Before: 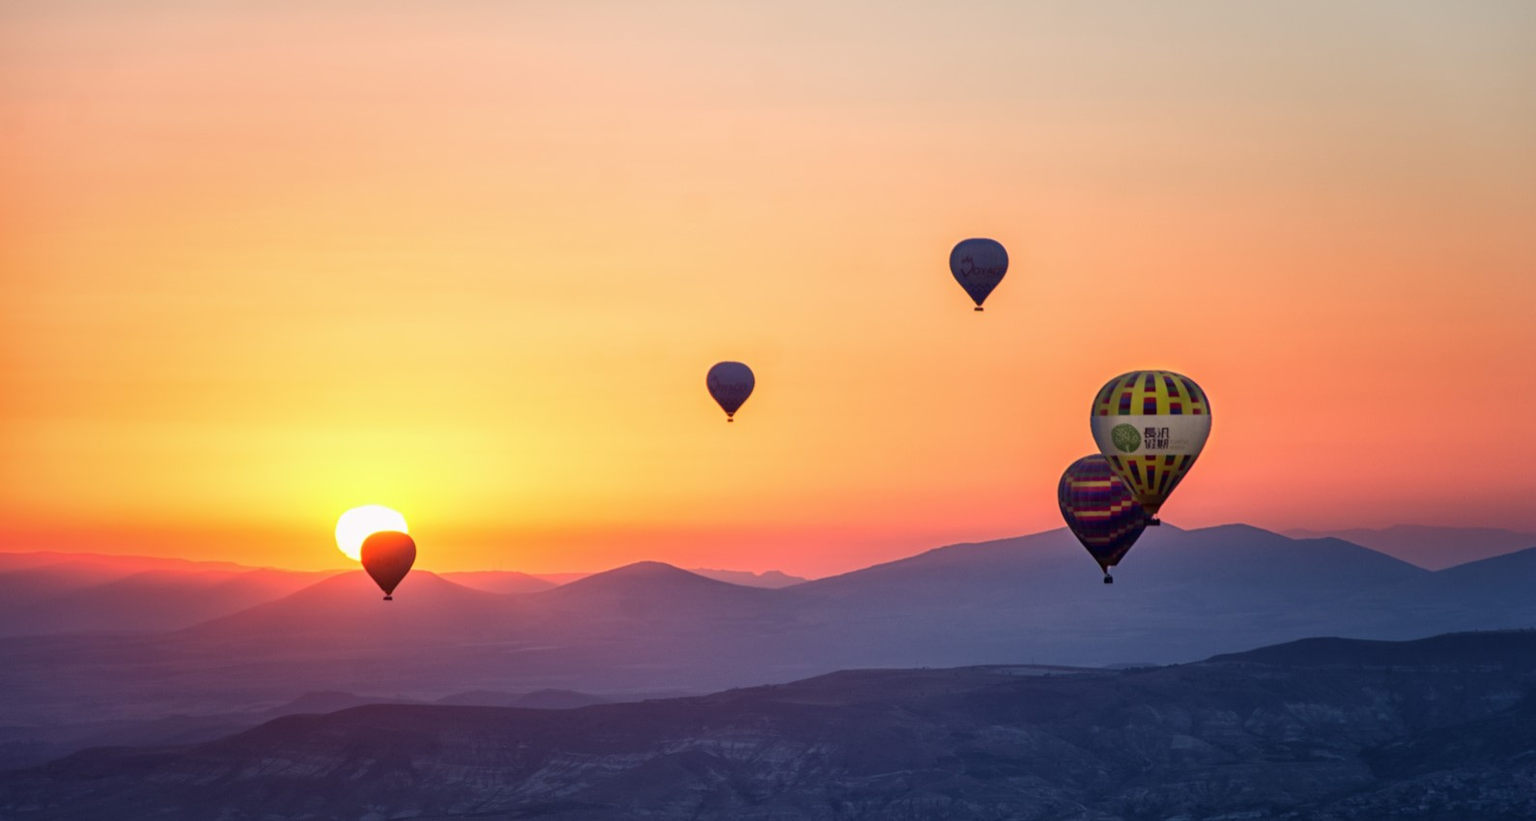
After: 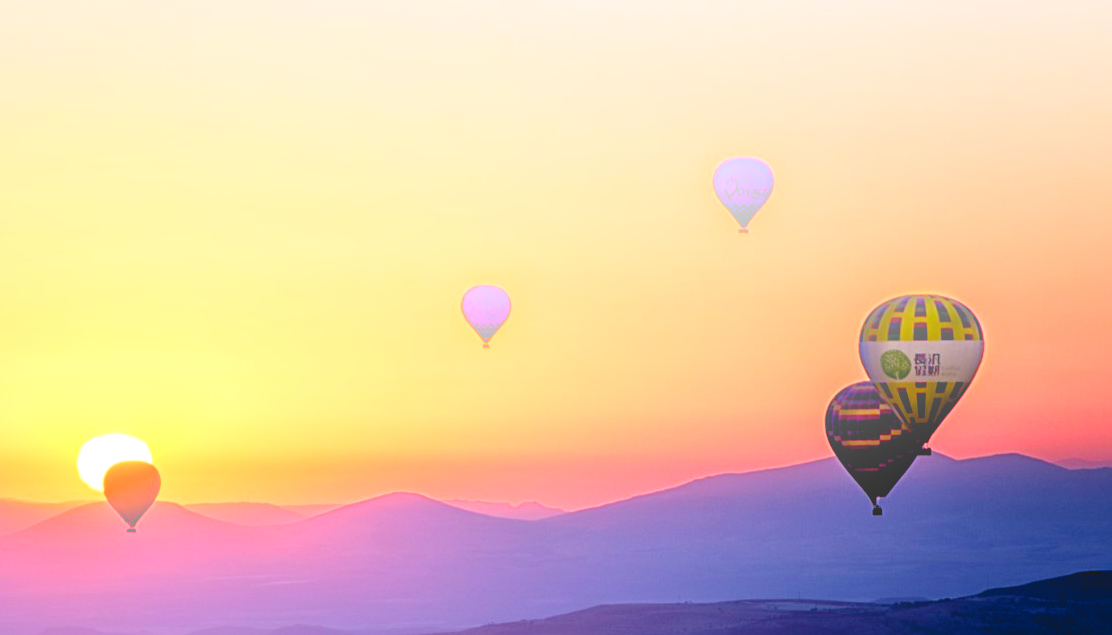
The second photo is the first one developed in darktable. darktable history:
bloom: size 40%
crop and rotate: left 17.046%, top 10.659%, right 12.989%, bottom 14.553%
white balance: red 1.004, blue 1.096
sharpen: radius 2.167, amount 0.381, threshold 0
color balance rgb: shadows lift › luminance -9.41%, highlights gain › luminance 17.6%, global offset › luminance -1.45%, perceptual saturation grading › highlights -17.77%, perceptual saturation grading › mid-tones 33.1%, perceptual saturation grading › shadows 50.52%, global vibrance 24.22%
